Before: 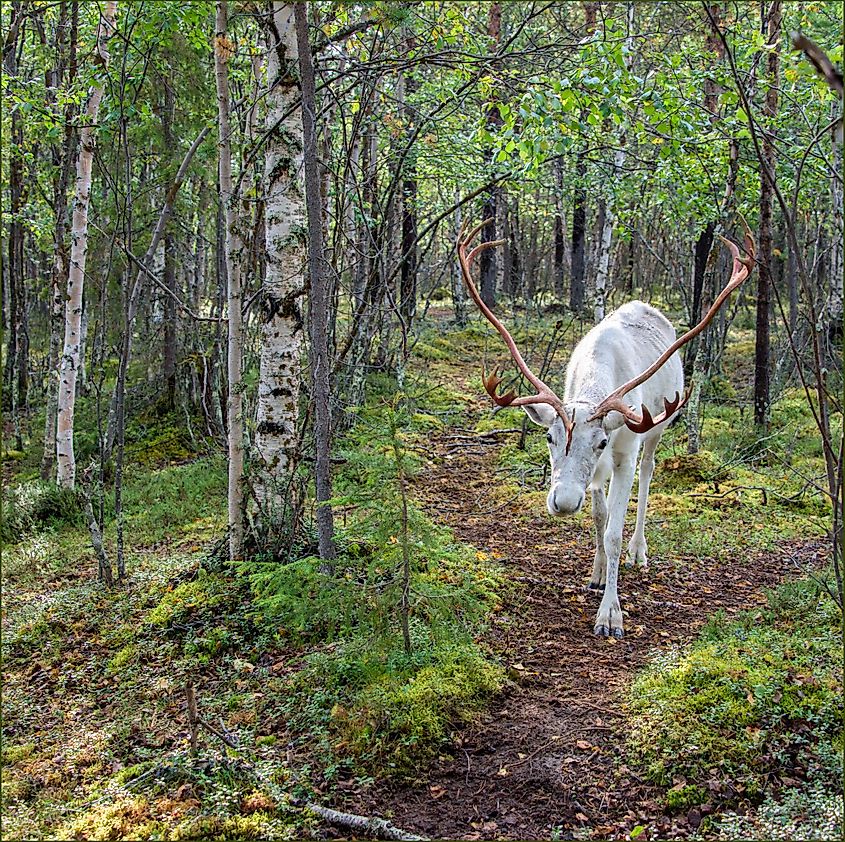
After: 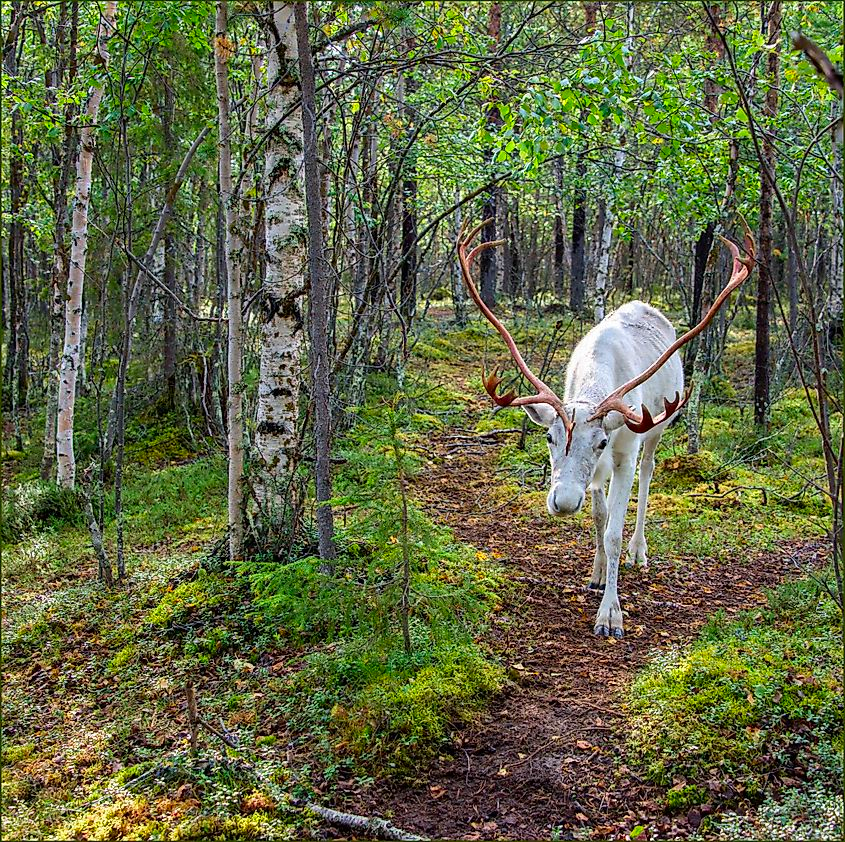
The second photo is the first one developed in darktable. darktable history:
contrast brightness saturation: brightness -0.029, saturation 0.342
